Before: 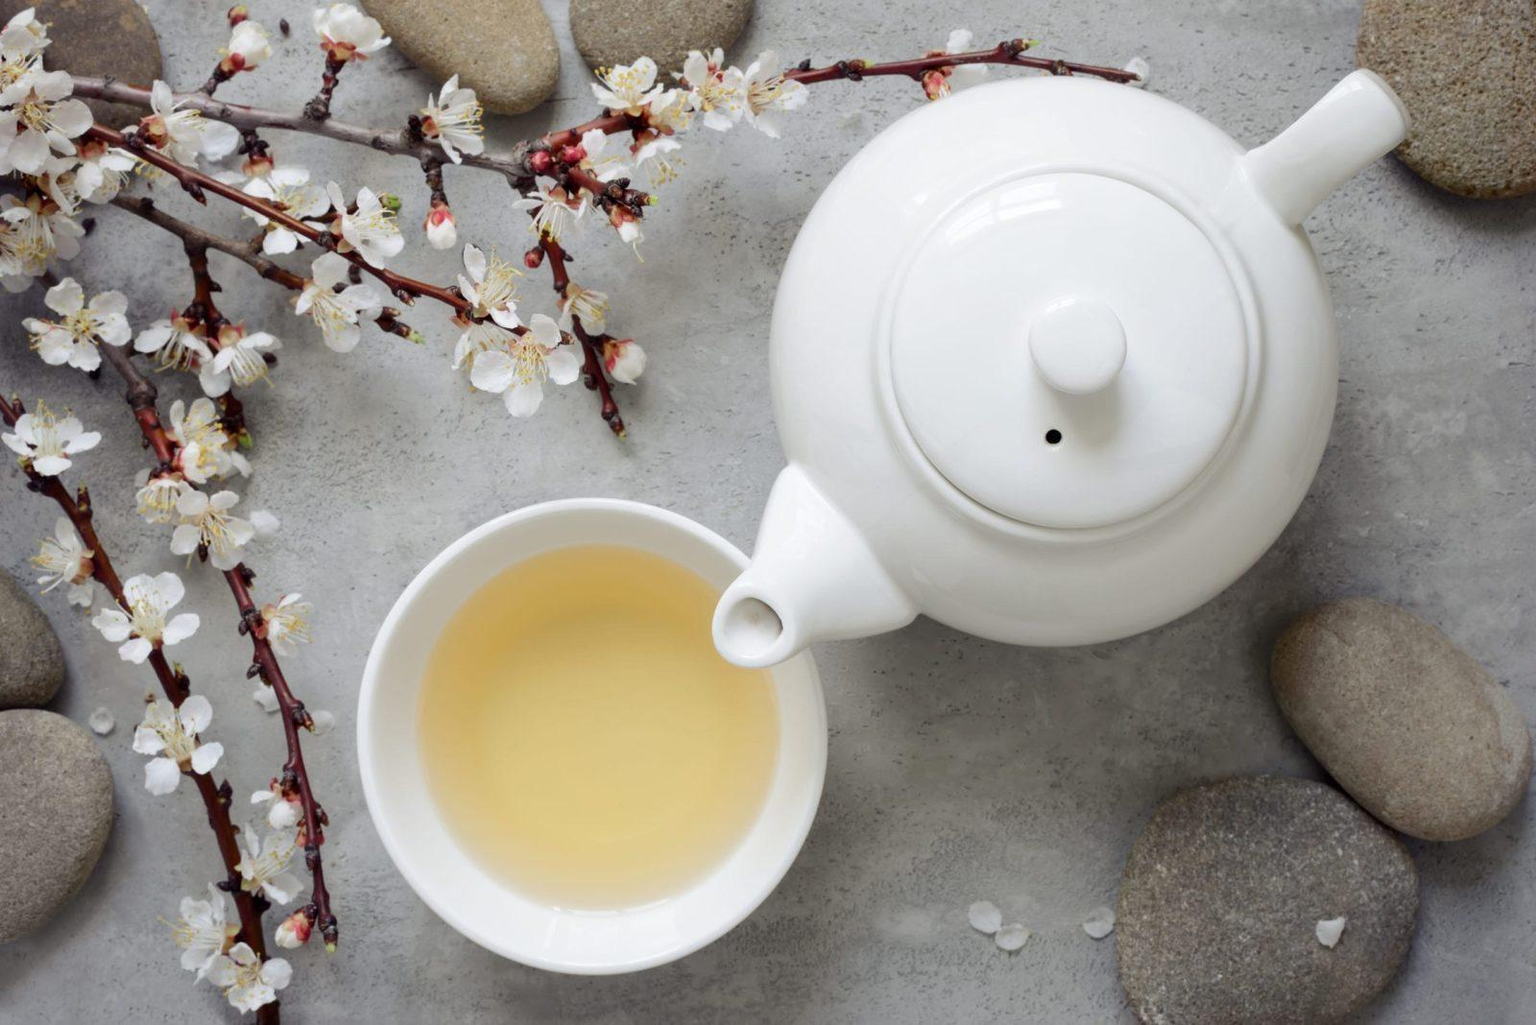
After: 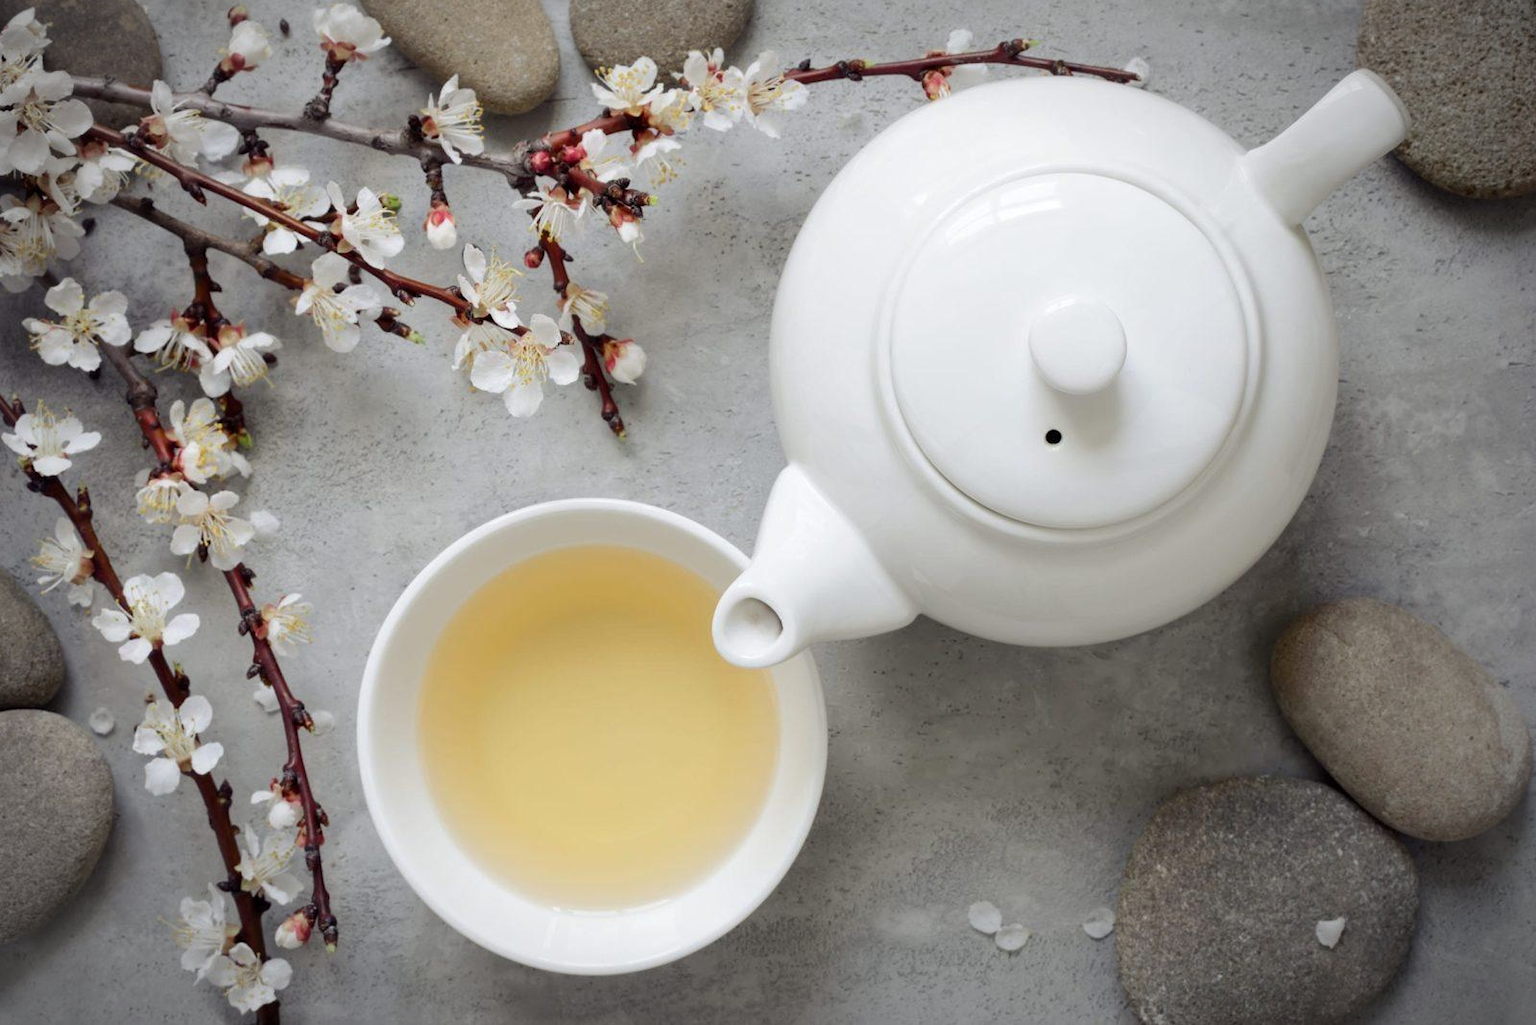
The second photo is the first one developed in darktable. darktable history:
vignetting: fall-off radius 60.15%, automatic ratio true, unbound false
